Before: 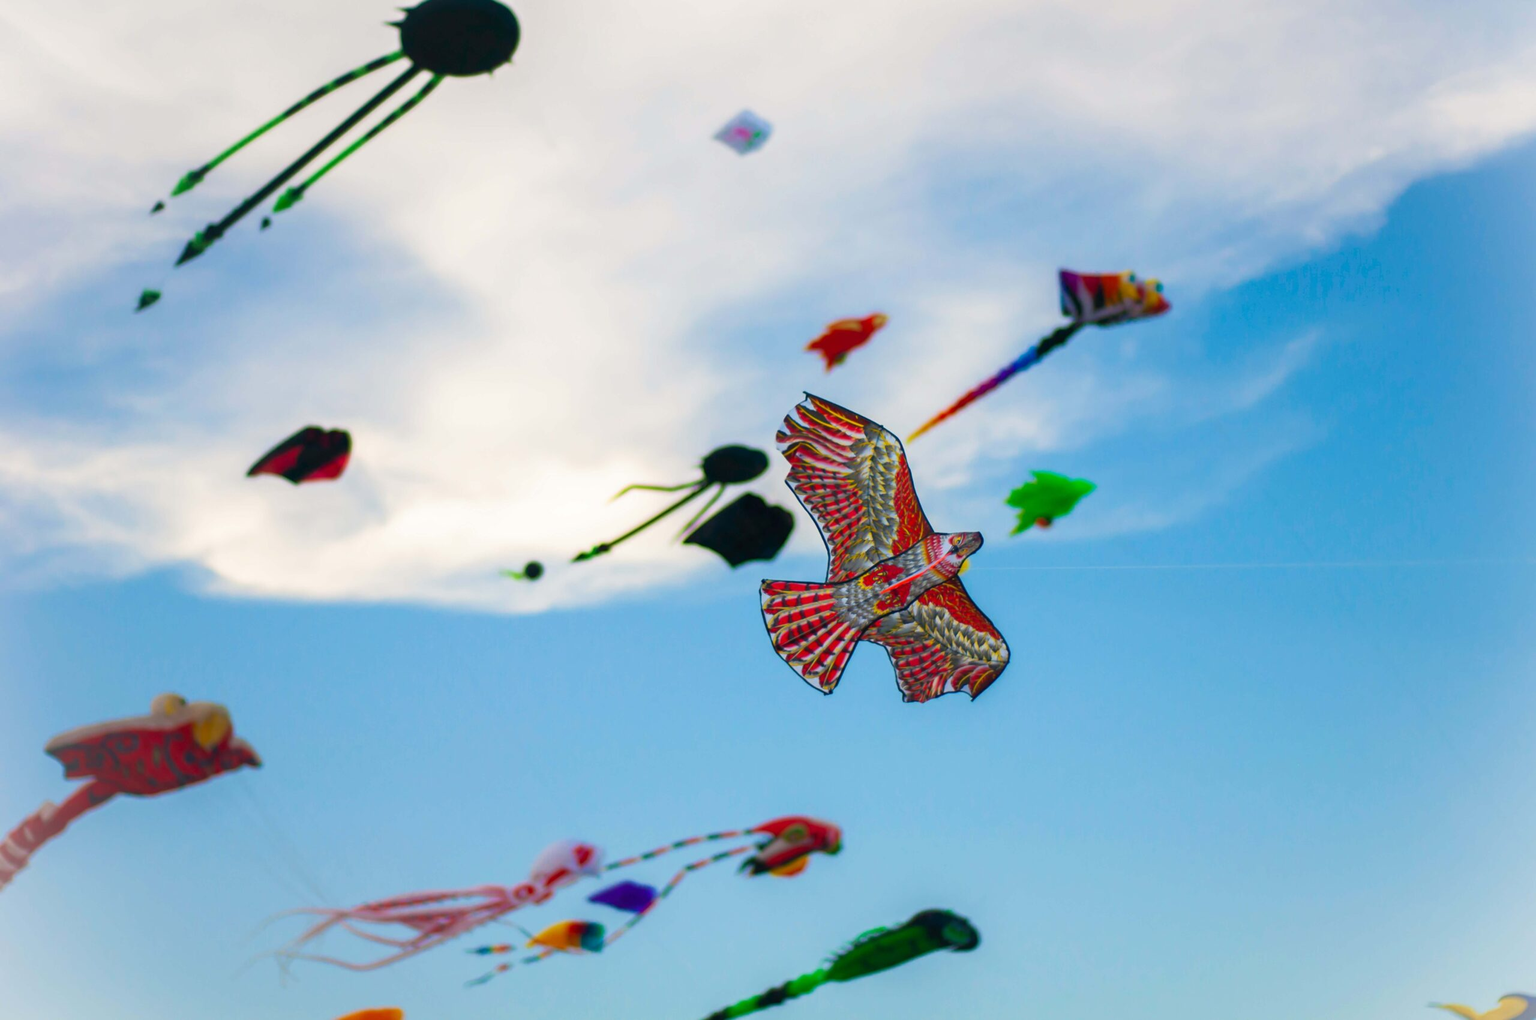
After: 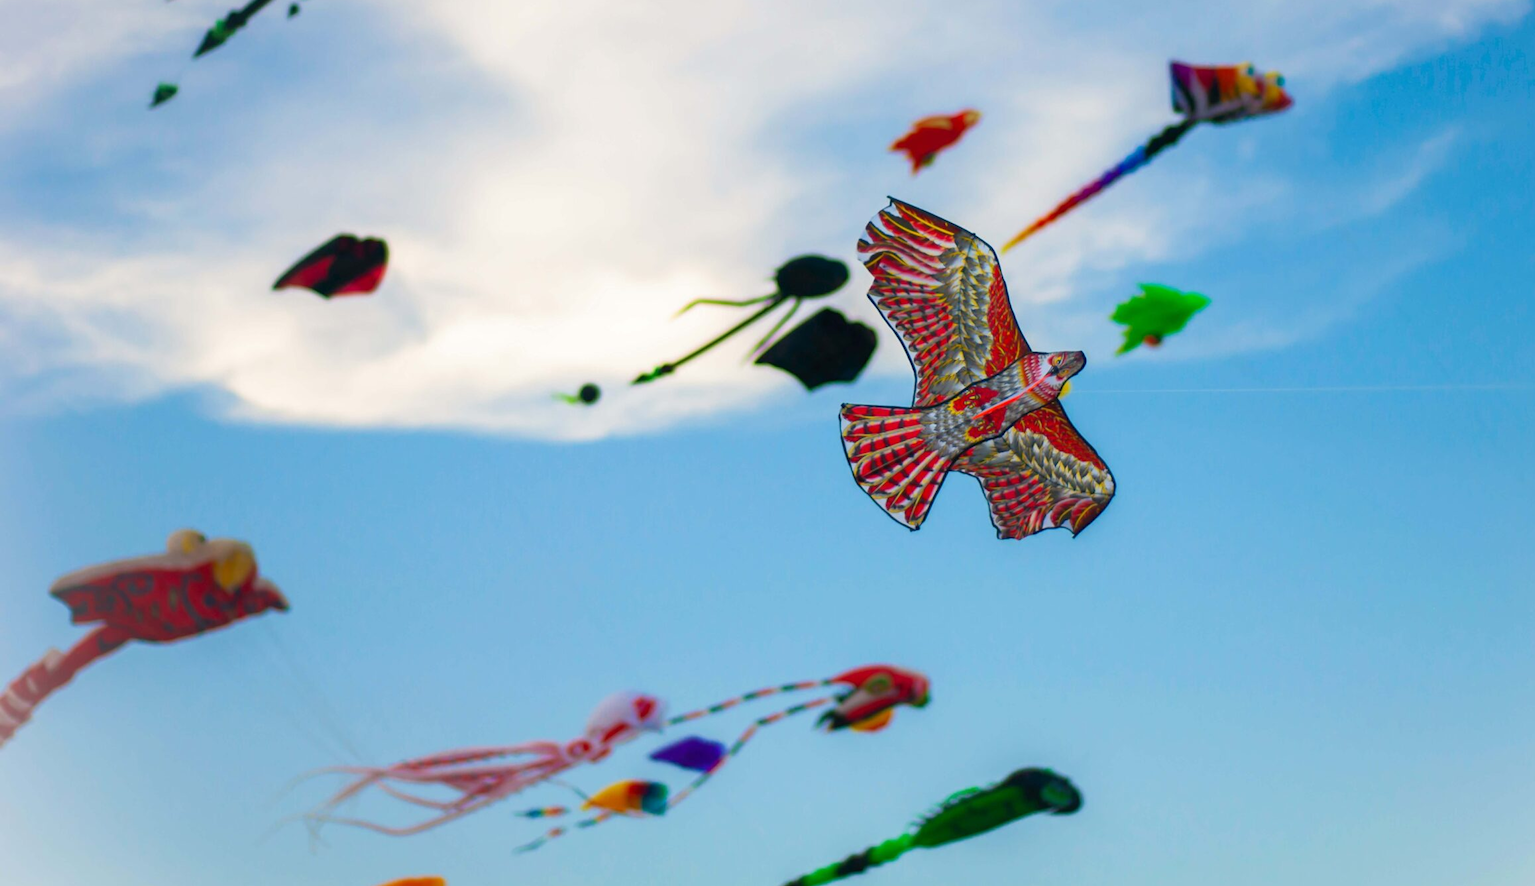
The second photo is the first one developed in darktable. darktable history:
crop: top 21.051%, right 9.448%, bottom 0.24%
